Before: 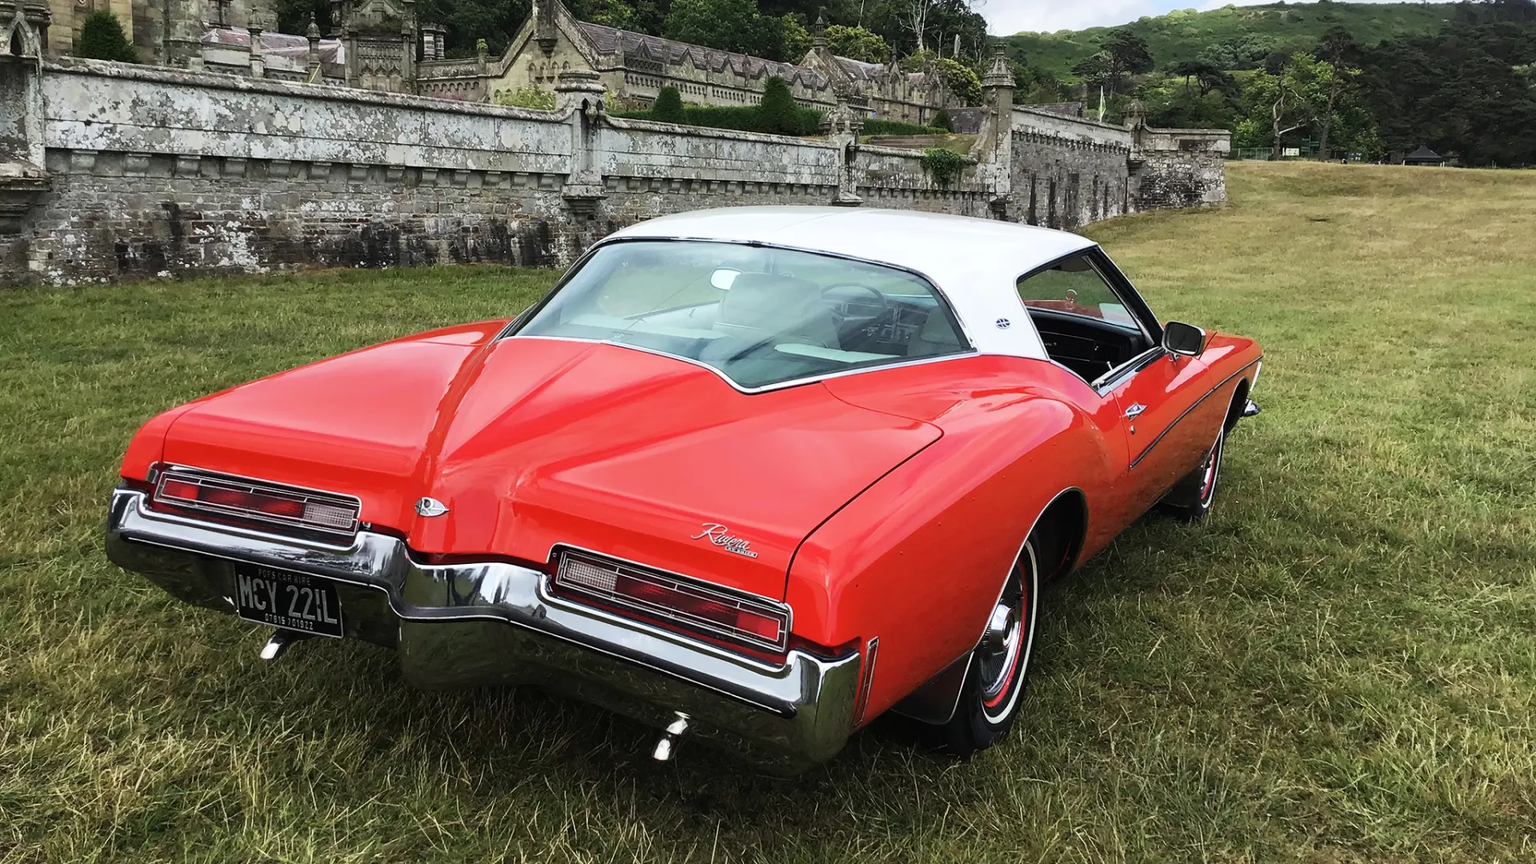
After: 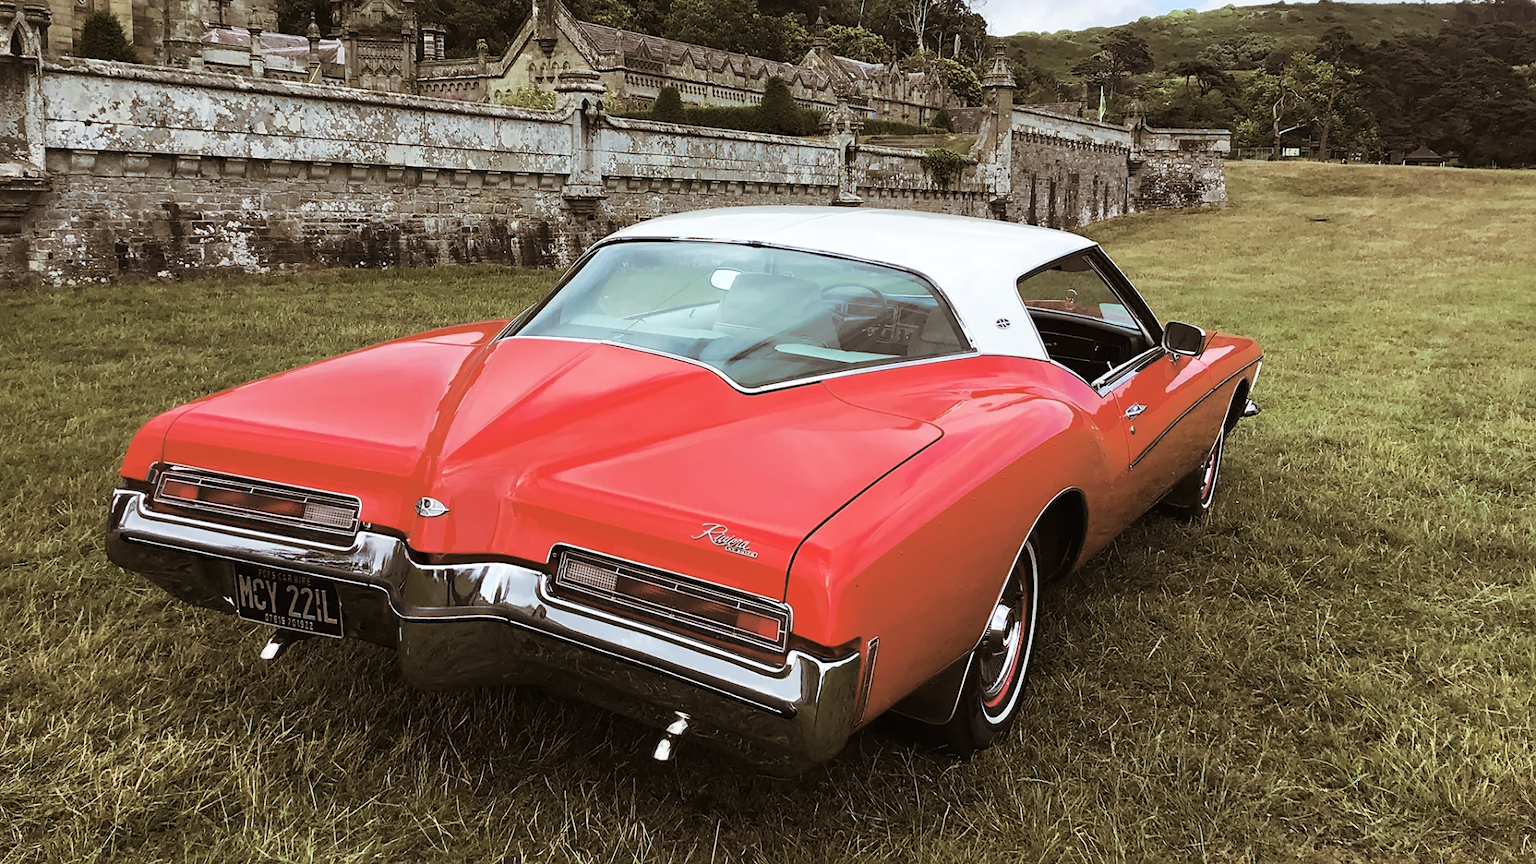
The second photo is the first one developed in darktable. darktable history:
sharpen: amount 0.2
split-toning: shadows › hue 32.4°, shadows › saturation 0.51, highlights › hue 180°, highlights › saturation 0, balance -60.17, compress 55.19%
